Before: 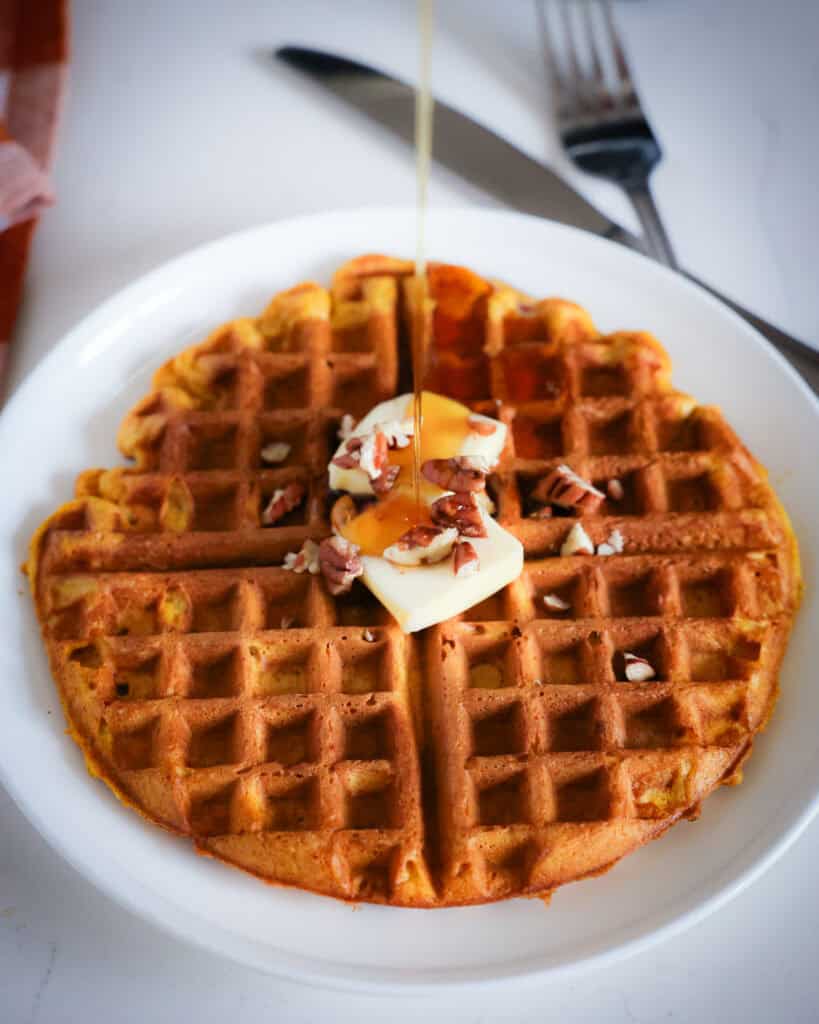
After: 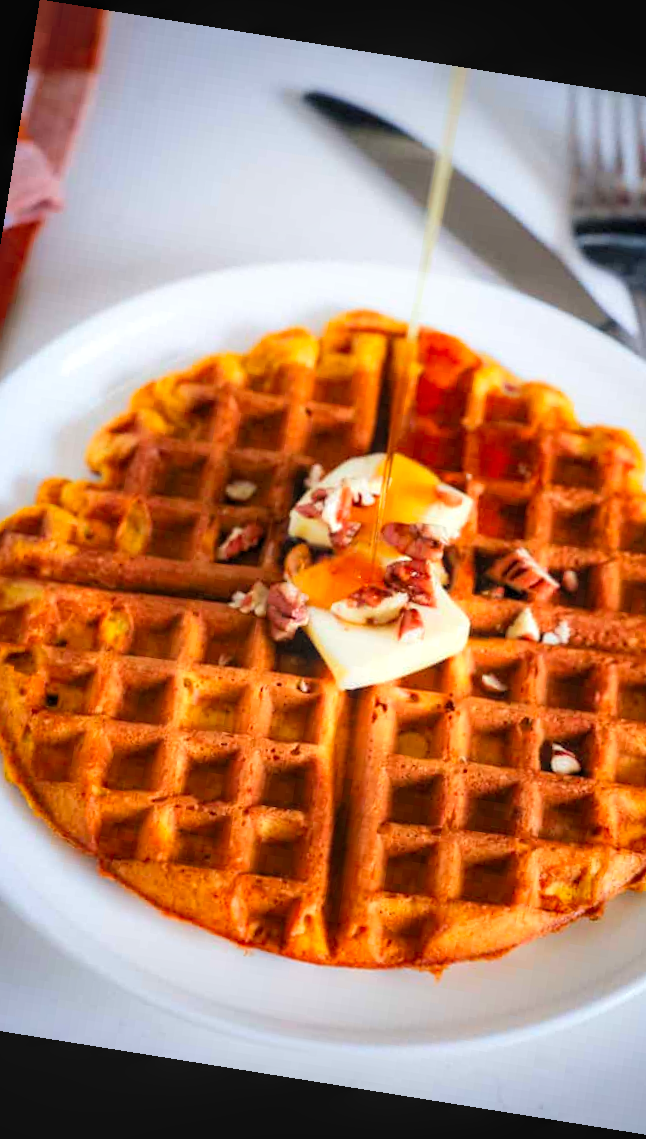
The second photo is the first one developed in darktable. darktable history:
rotate and perspective: rotation 9.12°, automatic cropping off
crop and rotate: left 12.648%, right 20.685%
white balance: emerald 1
contrast brightness saturation: contrast 0.07, brightness 0.18, saturation 0.4
local contrast: detail 130%
